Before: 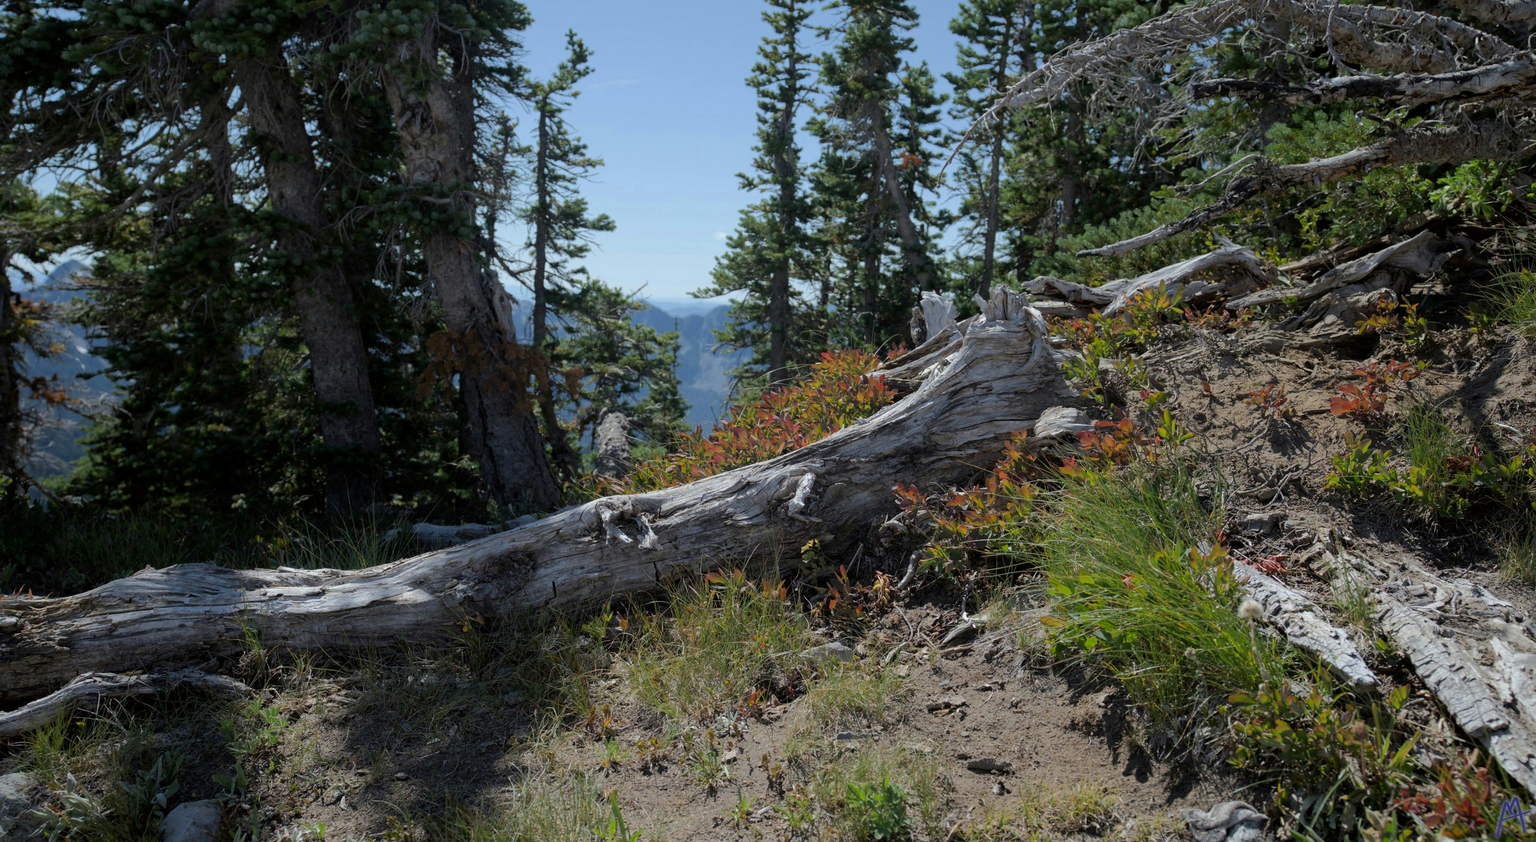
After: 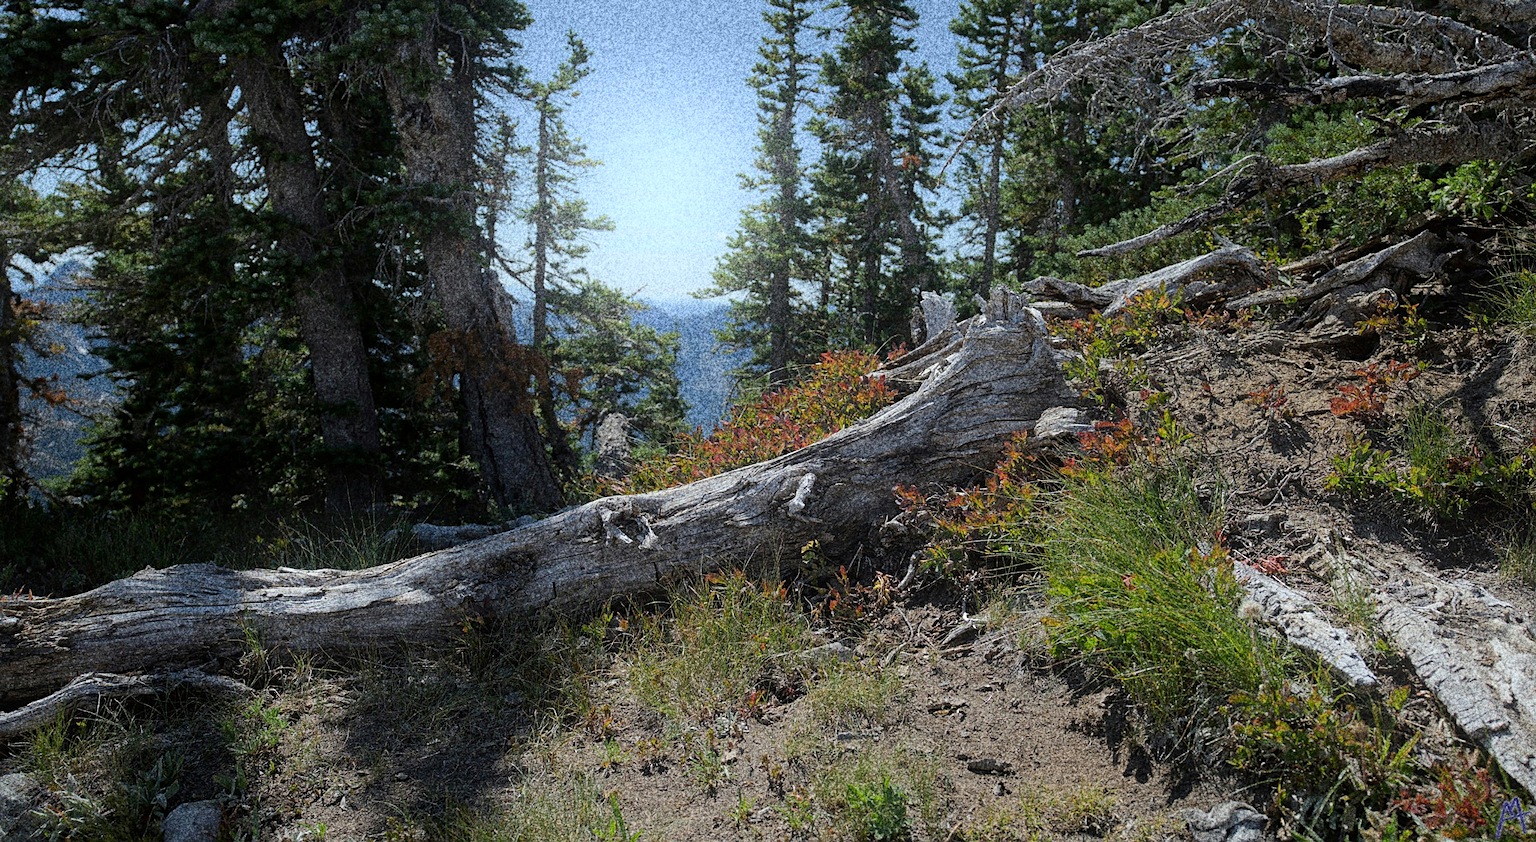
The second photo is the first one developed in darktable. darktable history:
grain: coarseness 30.02 ISO, strength 100%
bloom: threshold 82.5%, strength 16.25%
sharpen: on, module defaults
